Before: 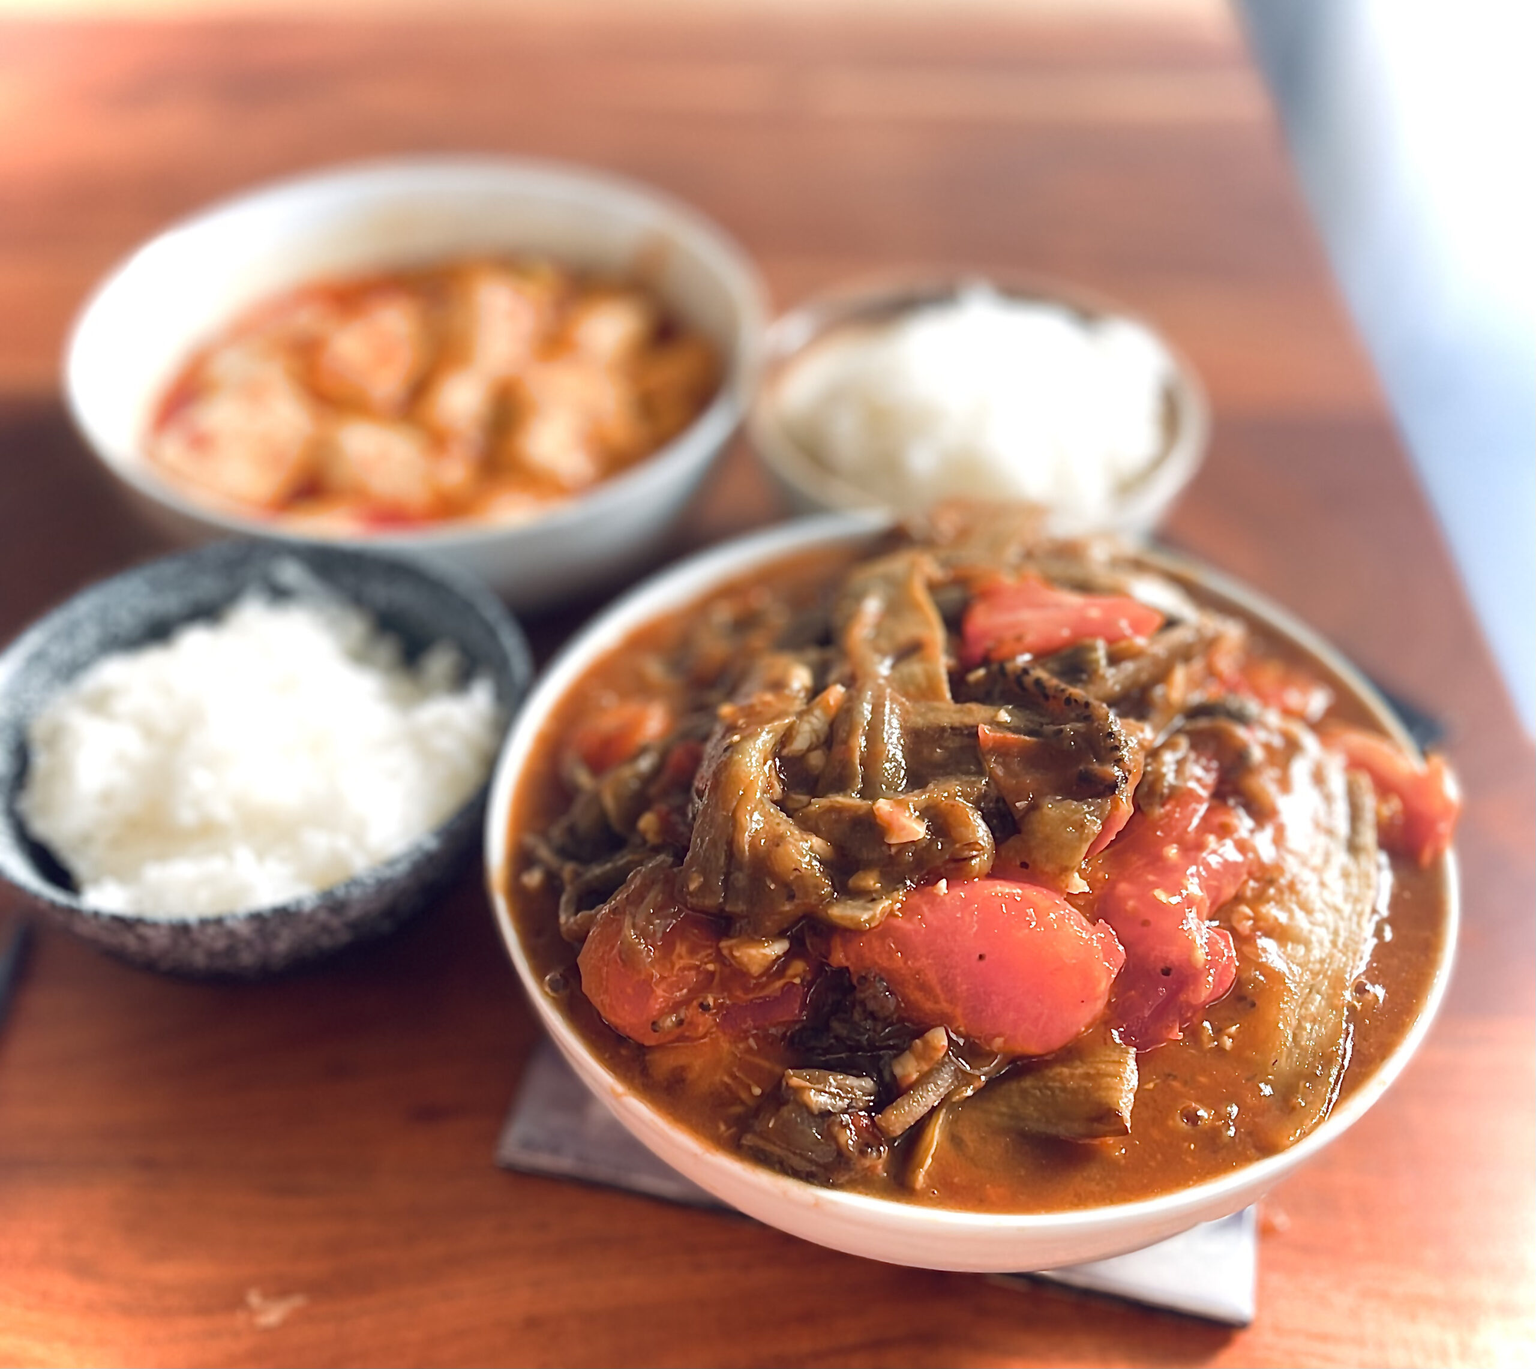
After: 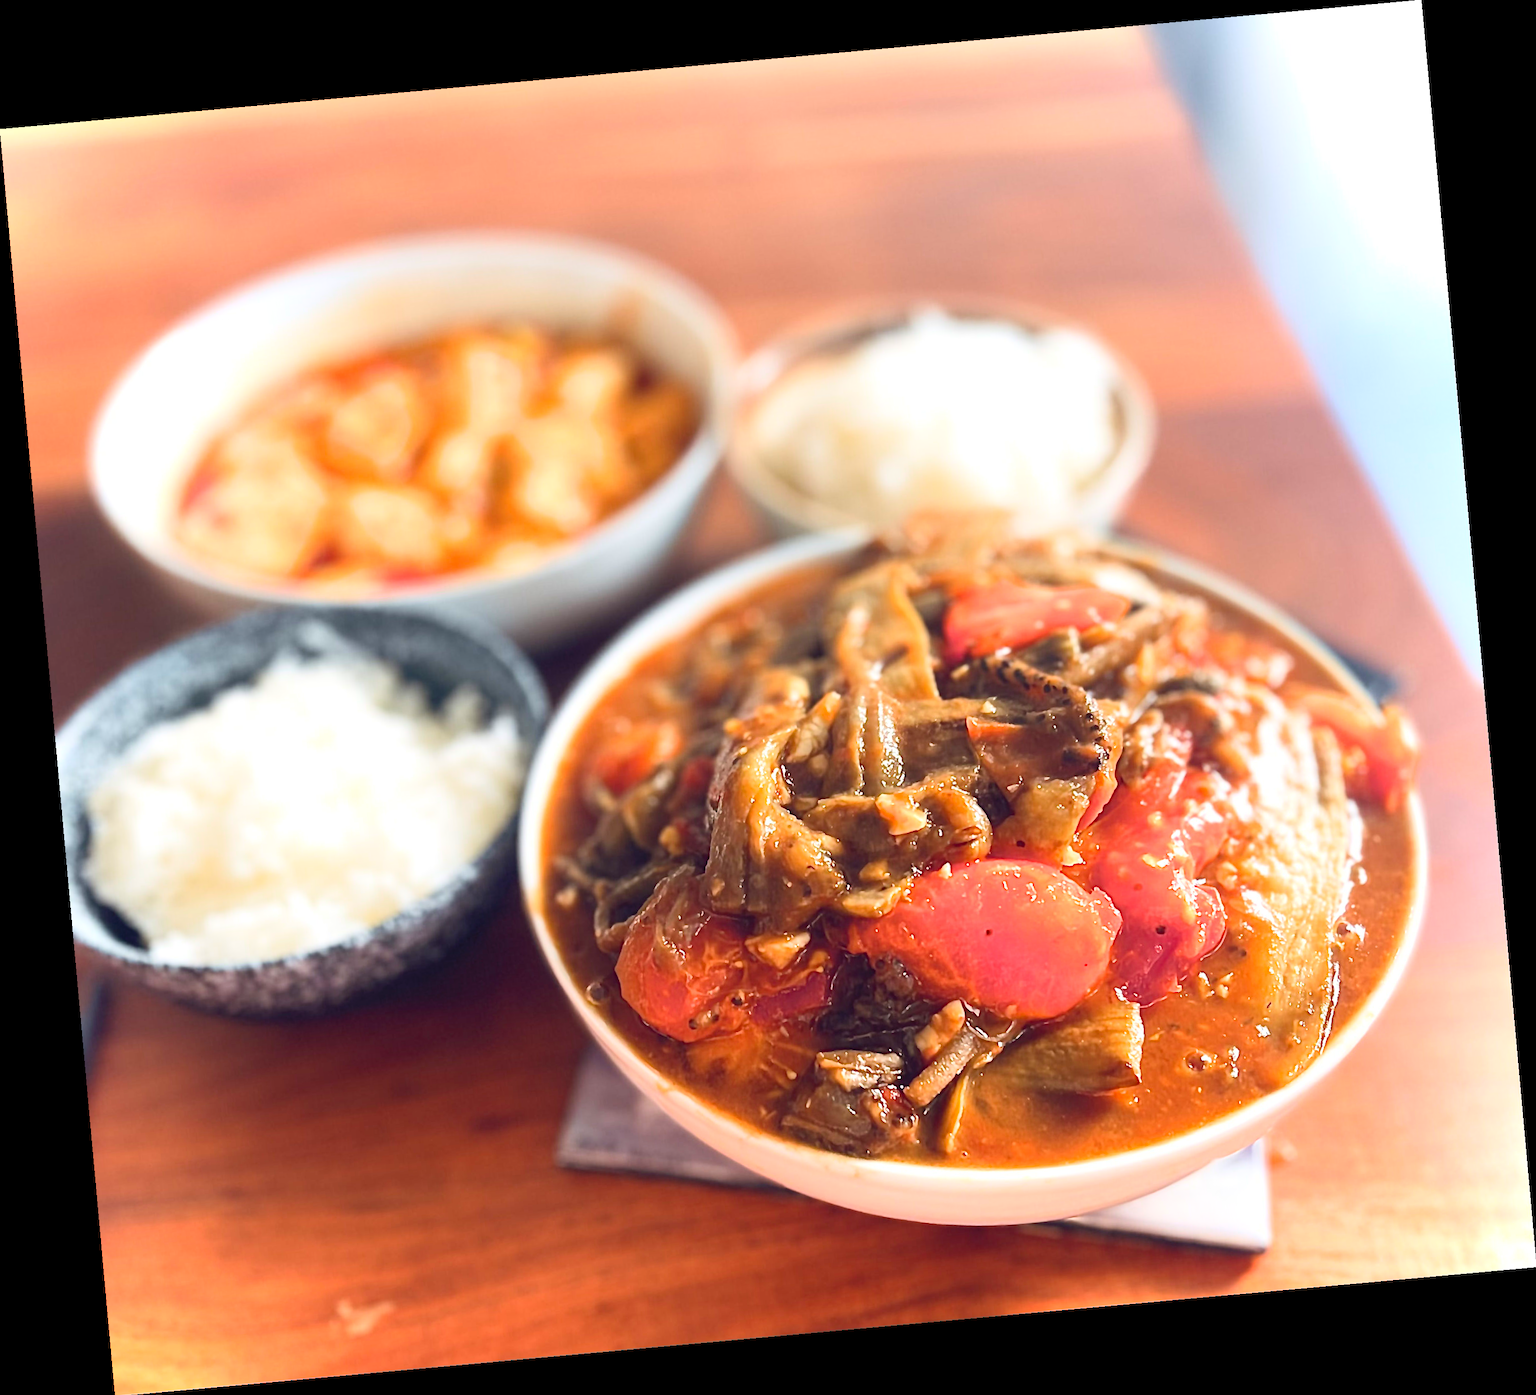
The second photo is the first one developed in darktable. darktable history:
white balance: emerald 1
rotate and perspective: rotation -5.2°, automatic cropping off
contrast brightness saturation: contrast 0.24, brightness 0.26, saturation 0.39
